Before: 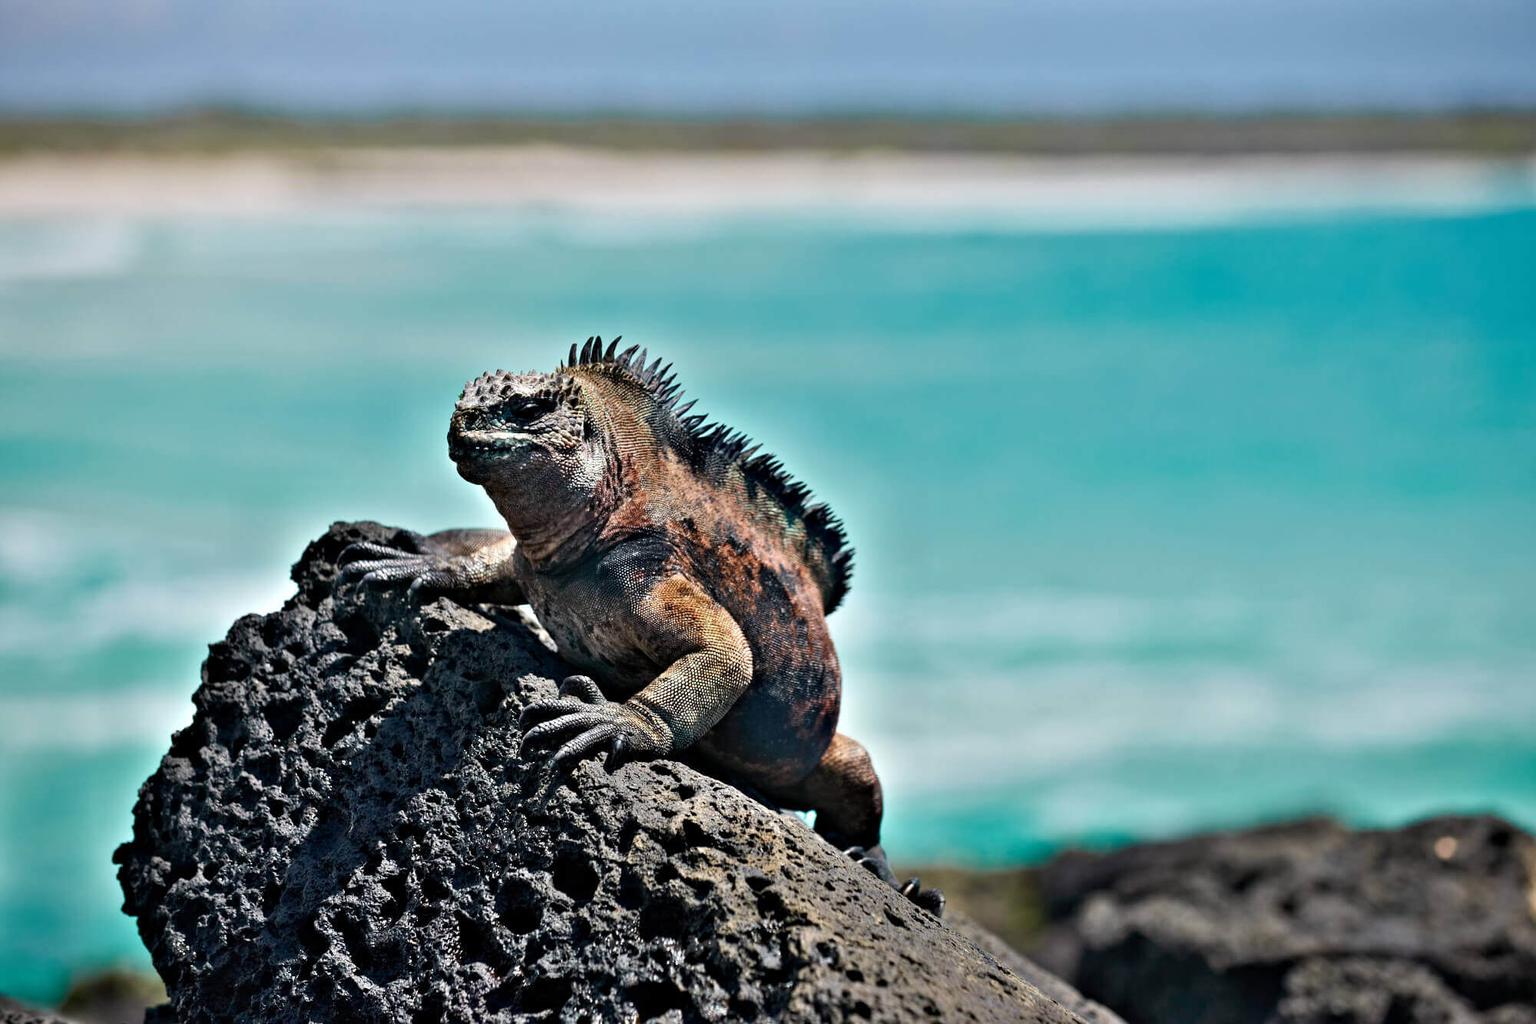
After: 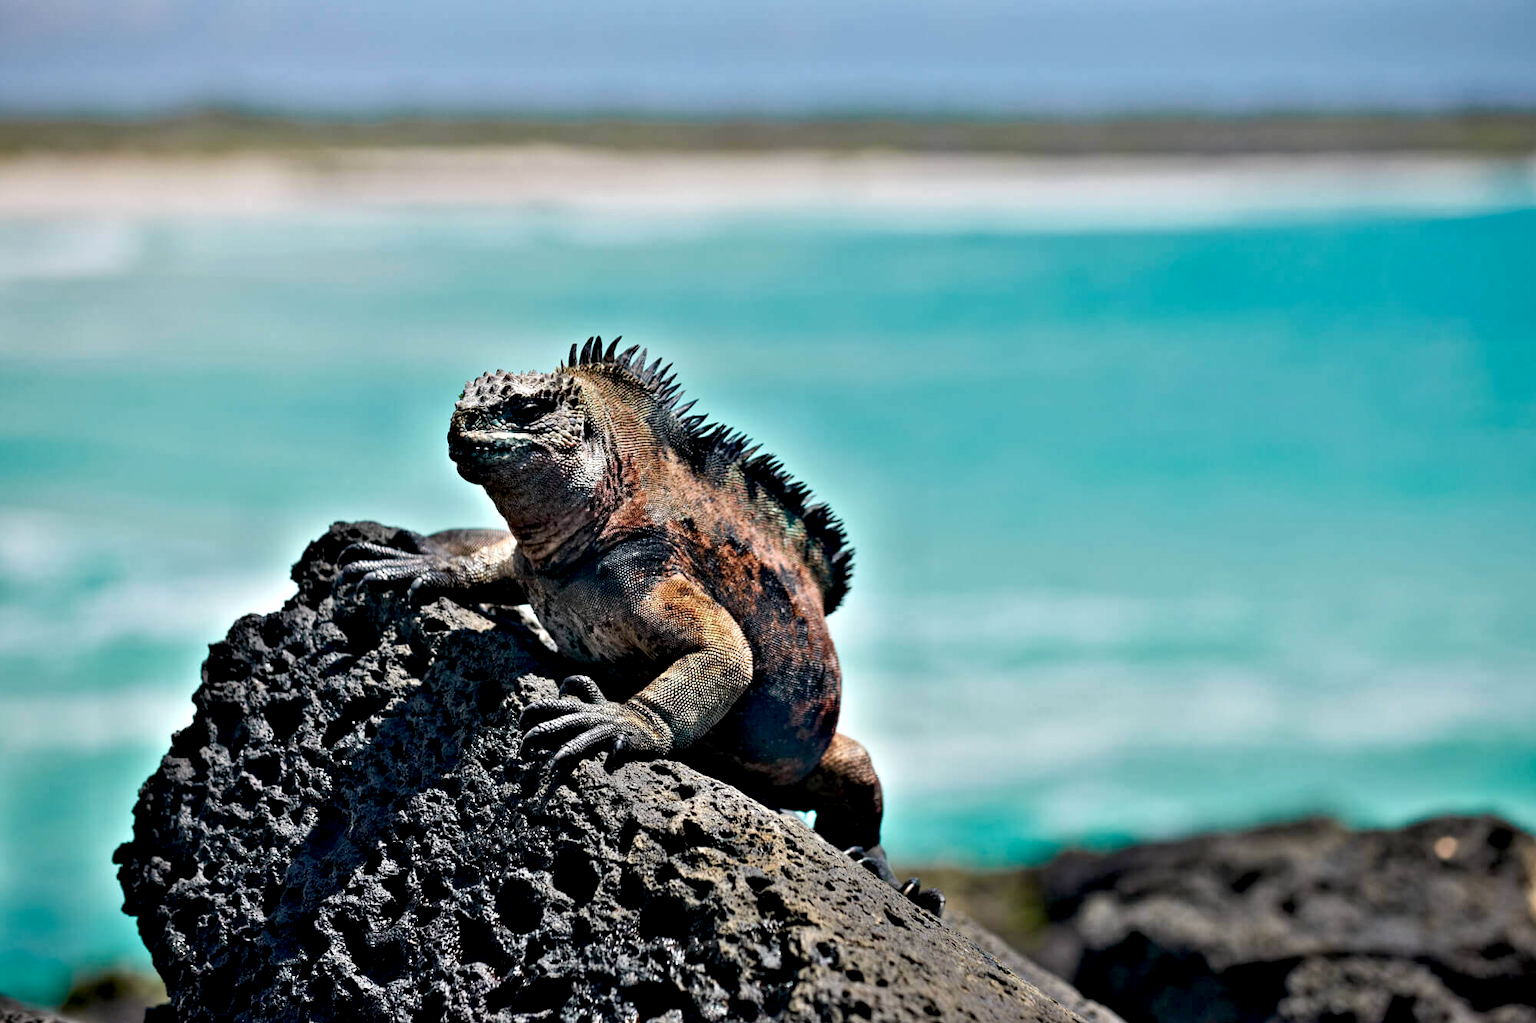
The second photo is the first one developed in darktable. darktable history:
exposure: black level correction 0.009, exposure 0.118 EV, compensate exposure bias true, compensate highlight preservation false
